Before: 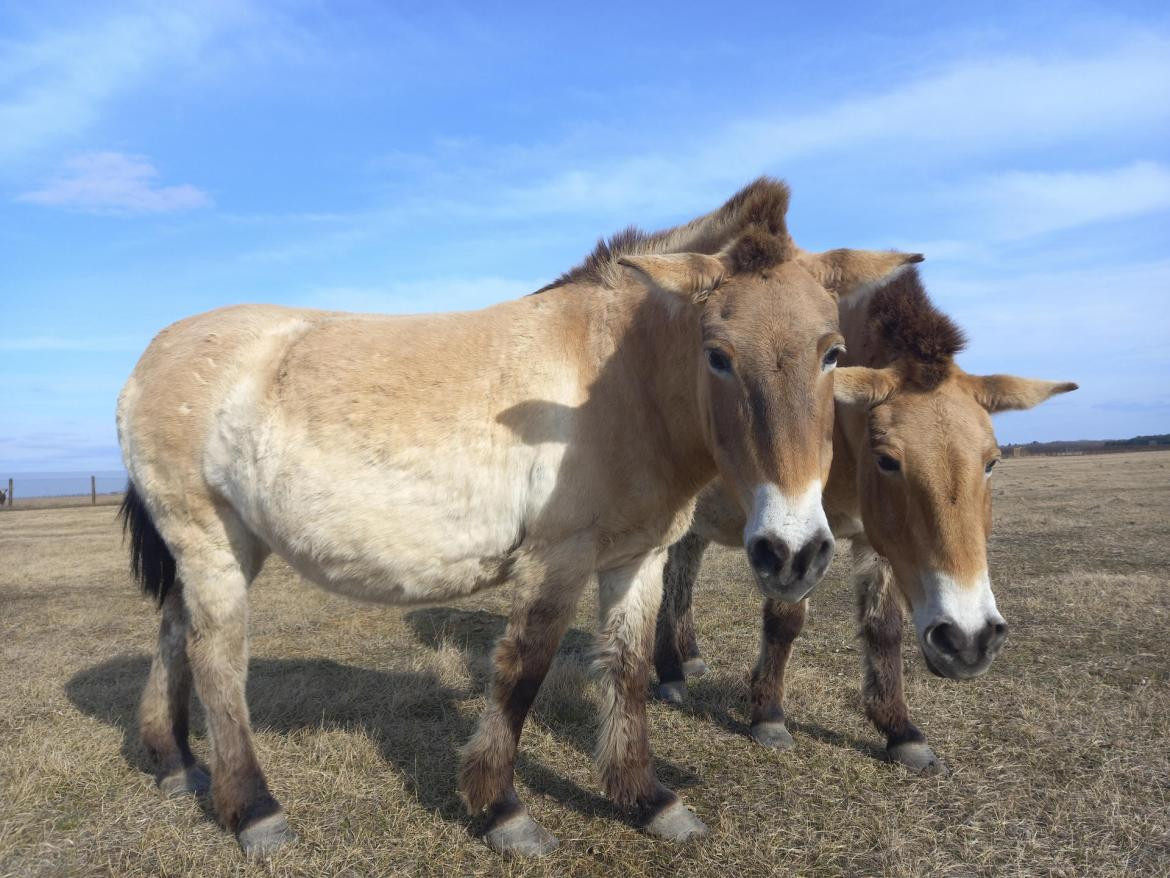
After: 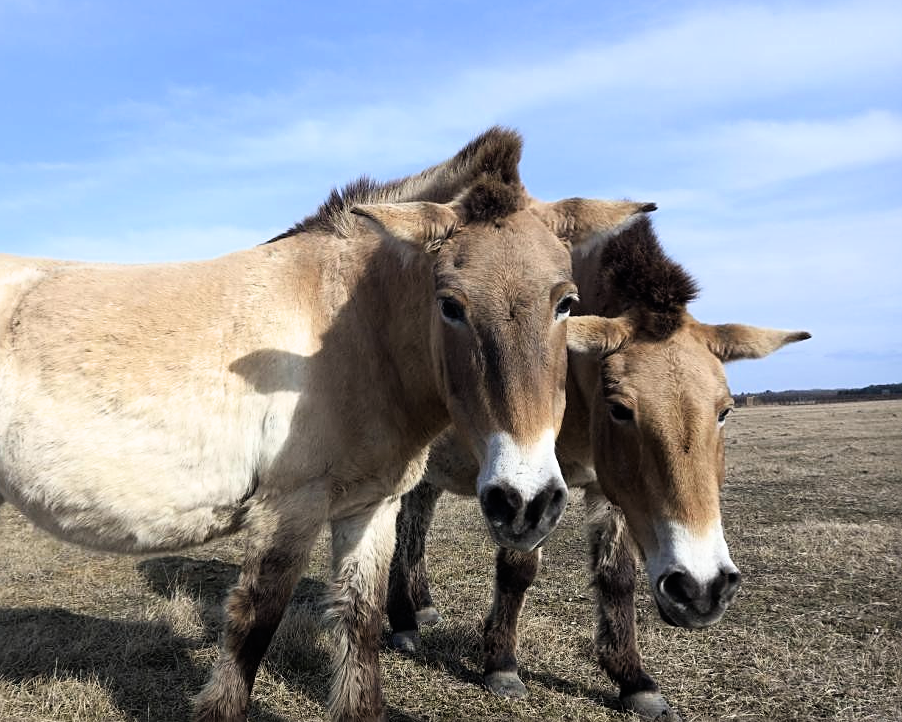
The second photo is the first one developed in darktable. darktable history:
sharpen: on, module defaults
filmic rgb: black relative exposure -6.39 EV, white relative exposure 2.43 EV, target white luminance 99.887%, hardness 5.31, latitude 0.639%, contrast 1.42, highlights saturation mix 2.05%
crop: left 22.832%, top 5.822%, bottom 11.874%
